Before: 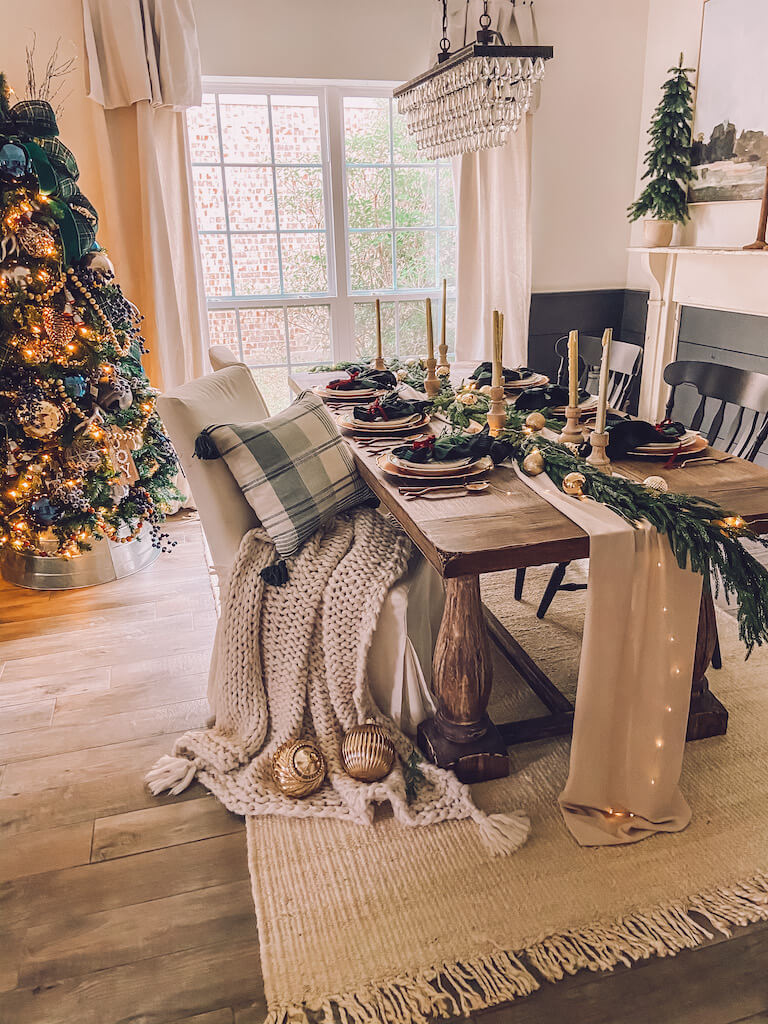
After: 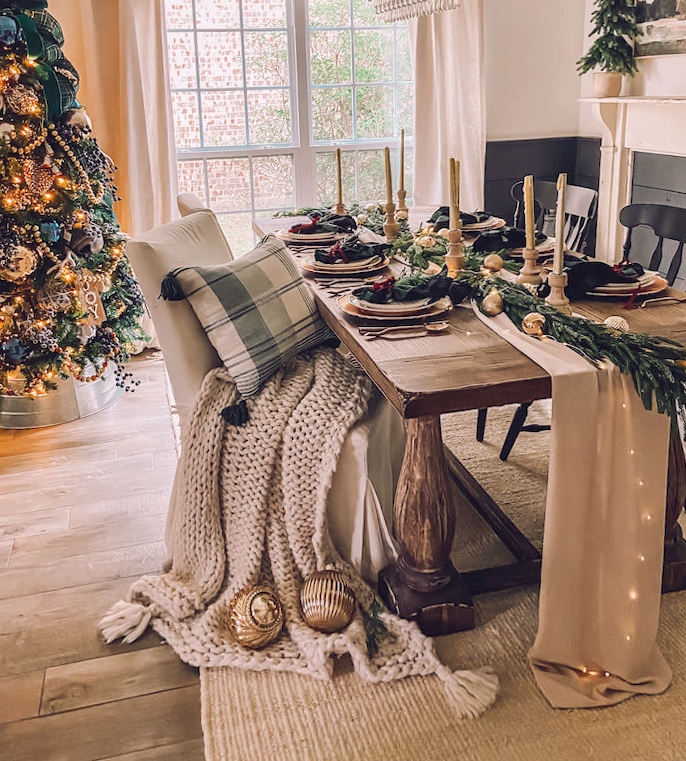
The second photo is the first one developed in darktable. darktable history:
local contrast: mode bilateral grid, contrast 20, coarseness 50, detail 120%, midtone range 0.2
color correction: highlights a* 0.003, highlights b* -0.283
rotate and perspective: rotation 0.128°, lens shift (vertical) -0.181, lens shift (horizontal) -0.044, shear 0.001, automatic cropping off
crop: left 7.856%, top 11.836%, right 10.12%, bottom 15.387%
